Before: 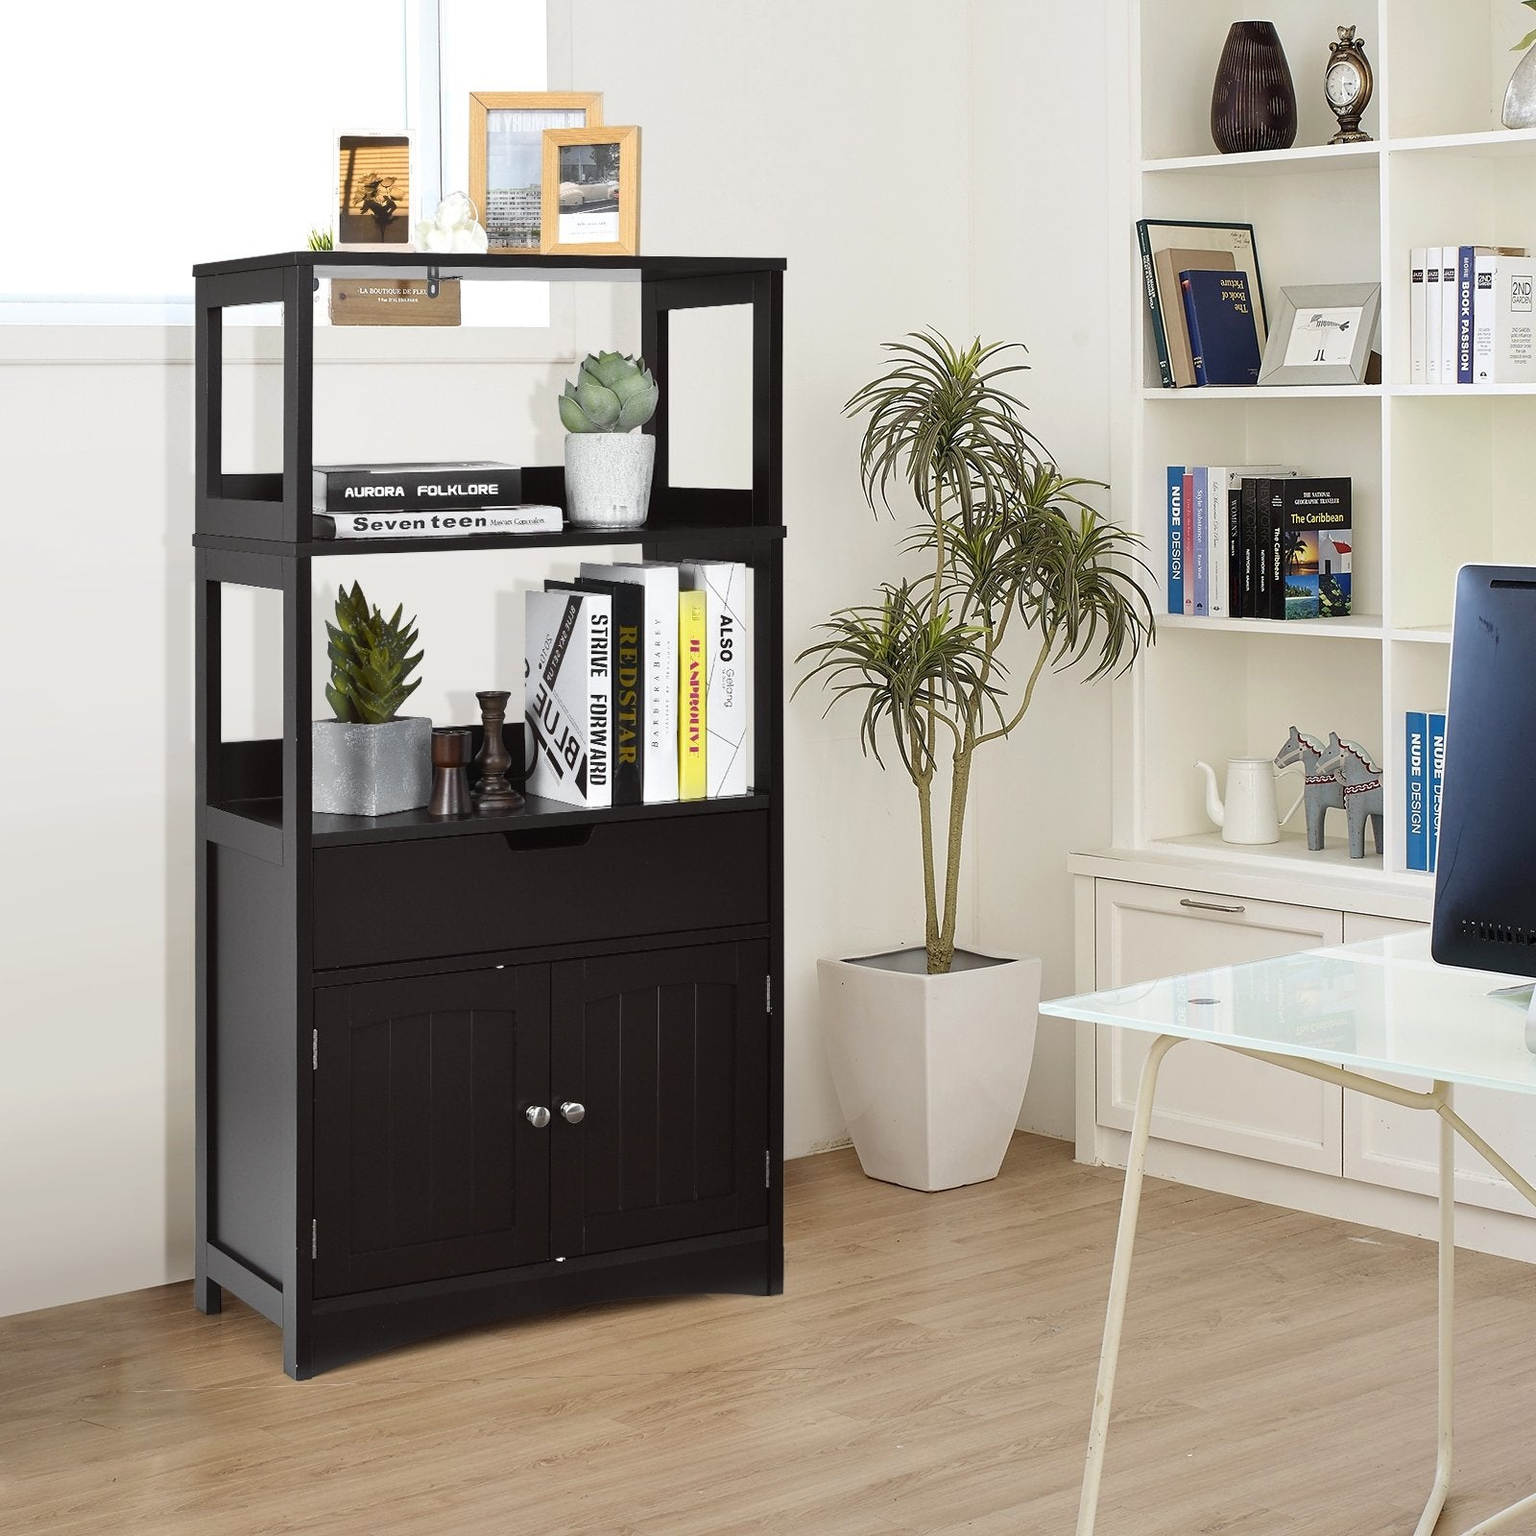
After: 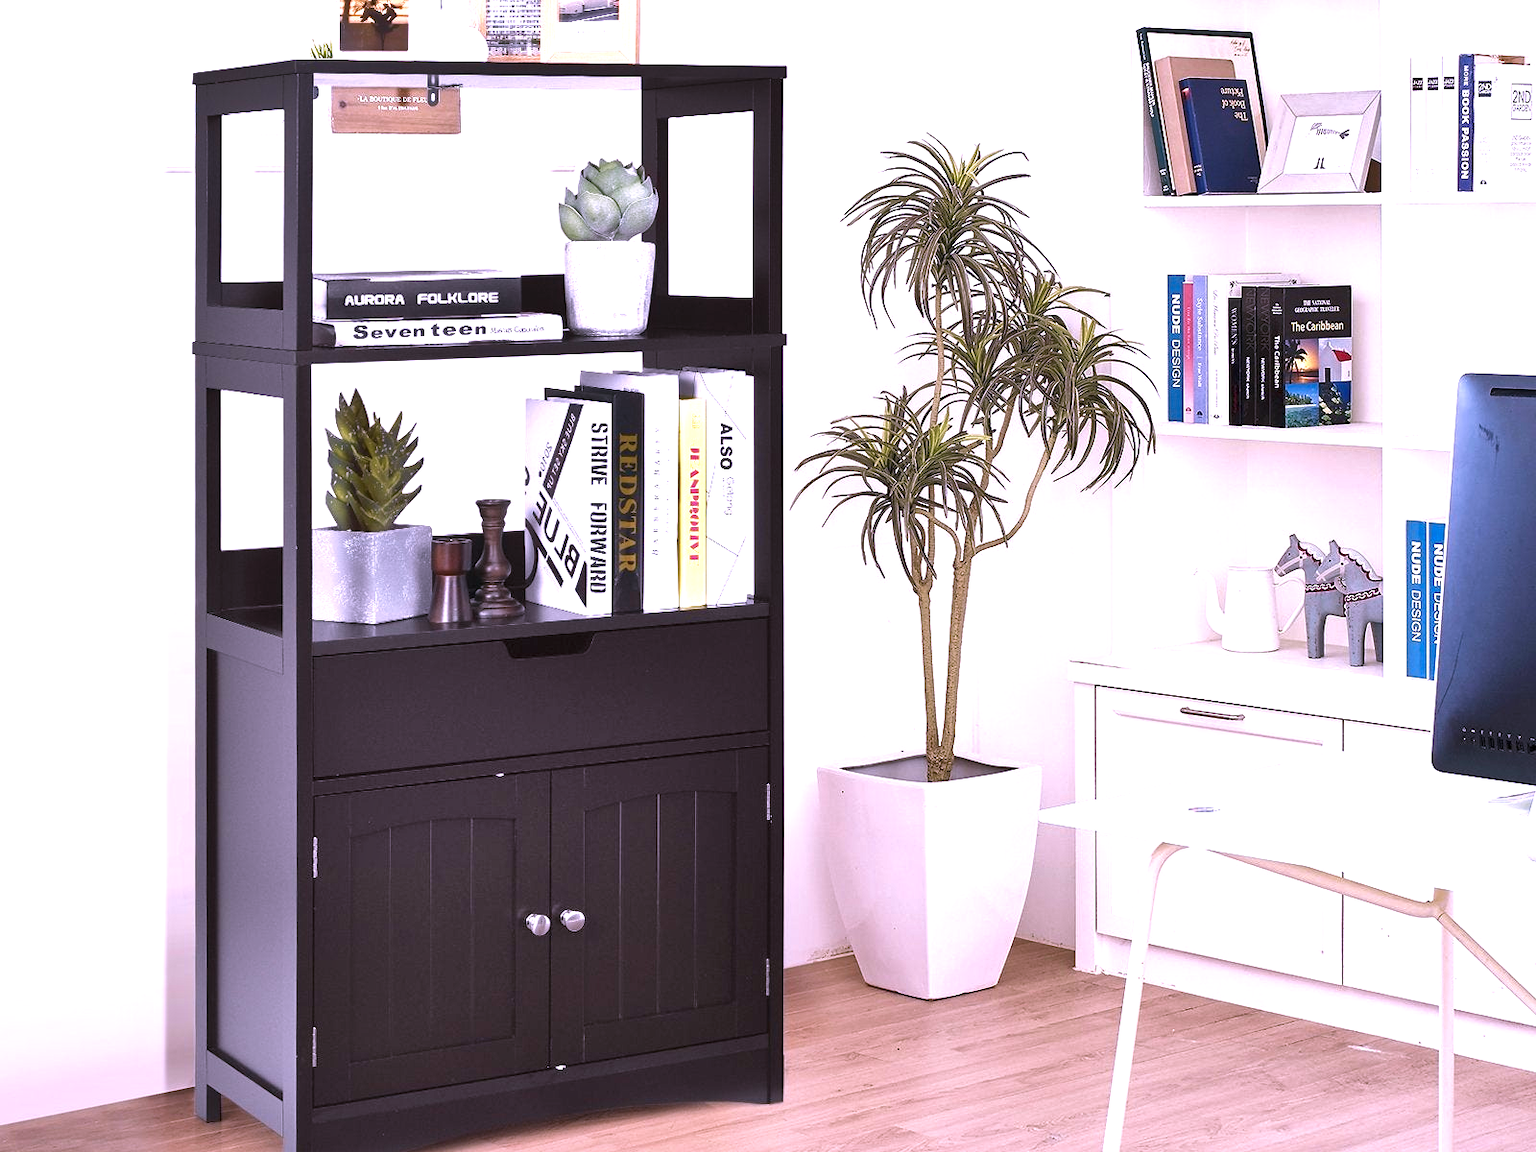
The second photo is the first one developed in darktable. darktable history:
crop and rotate: top 12.5%, bottom 12.5%
exposure: black level correction 0, exposure 1 EV, compensate exposure bias true, compensate highlight preservation false
color correction: highlights a* 15.03, highlights b* -25.07
shadows and highlights: shadows 37.27, highlights -28.18, soften with gaussian
local contrast: mode bilateral grid, contrast 20, coarseness 50, detail 120%, midtone range 0.2
velvia: strength 15%
